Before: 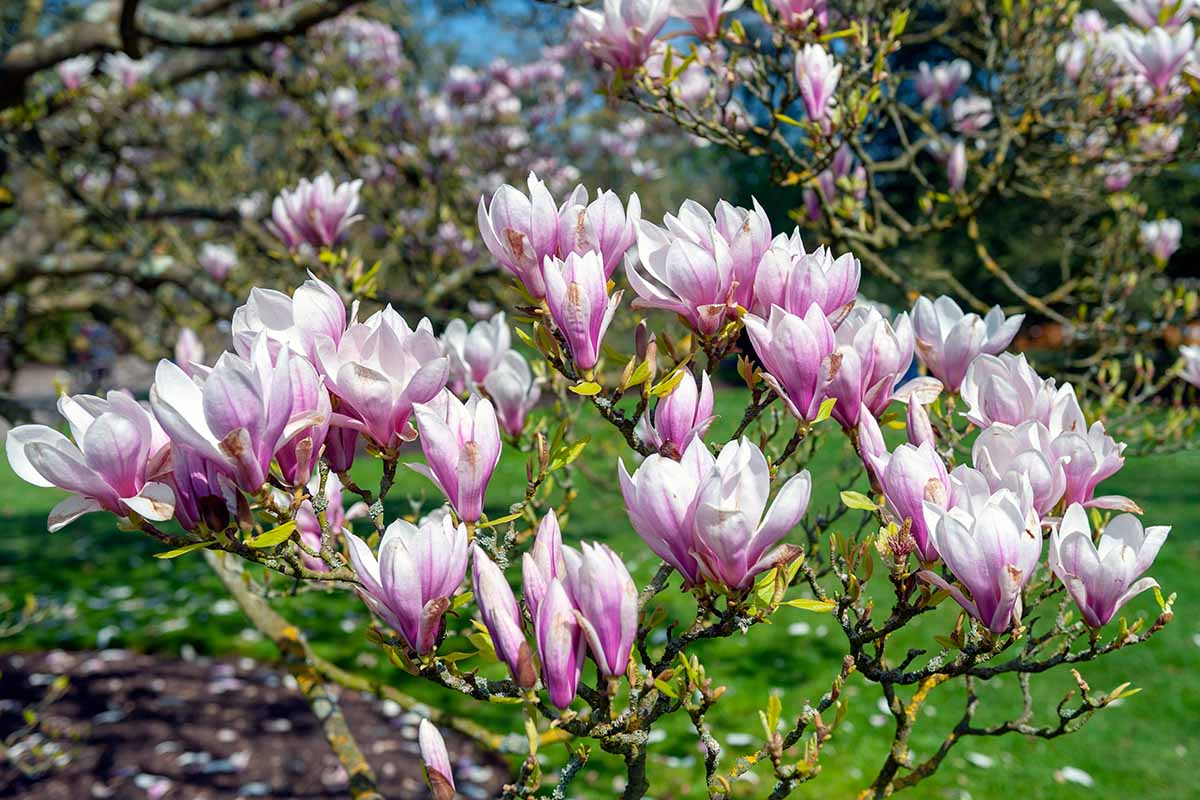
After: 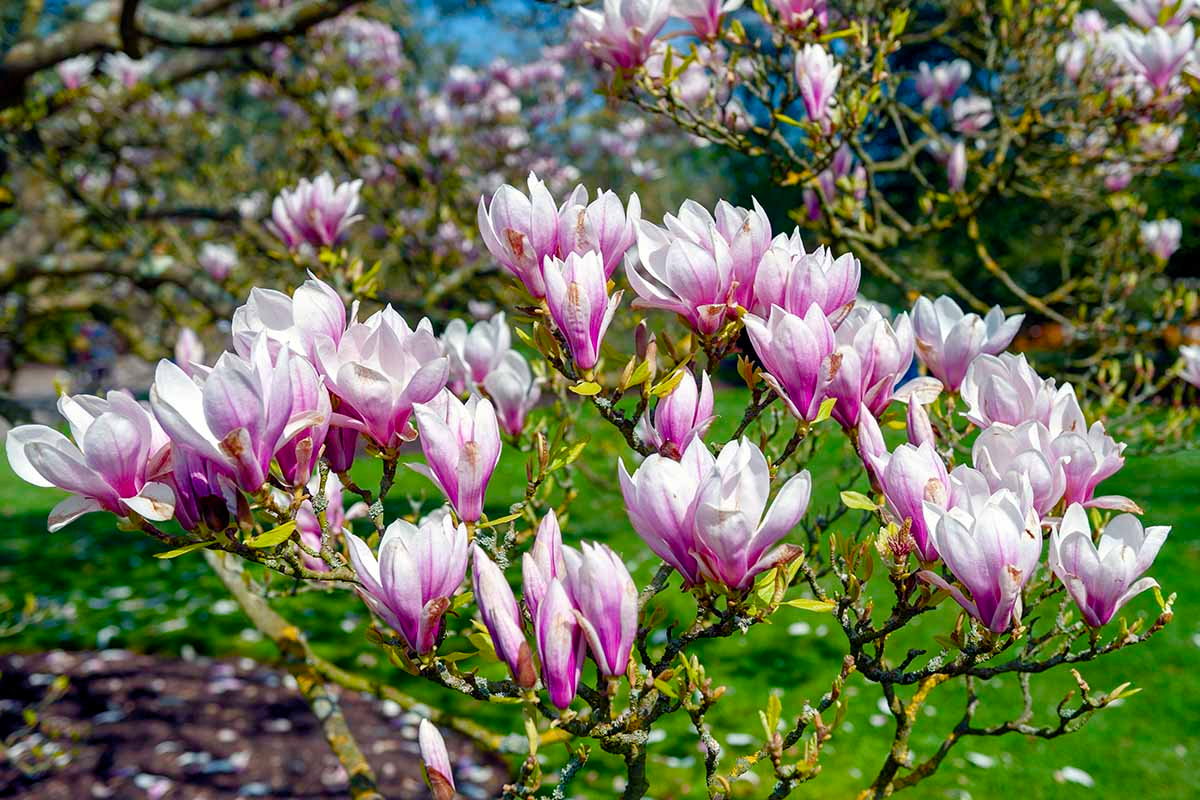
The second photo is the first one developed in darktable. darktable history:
color balance rgb "basic colorfulness: vibrant colors": perceptual saturation grading › global saturation 20%, perceptual saturation grading › highlights -25%, perceptual saturation grading › shadows 50%
